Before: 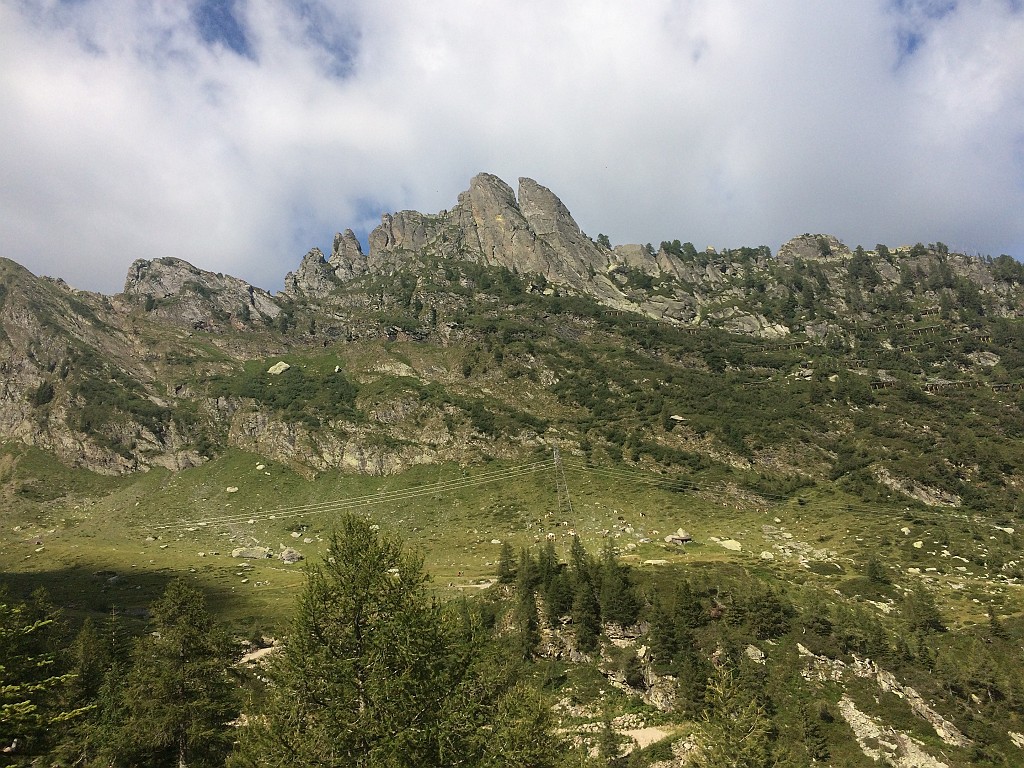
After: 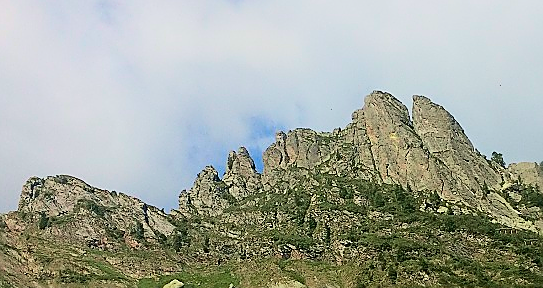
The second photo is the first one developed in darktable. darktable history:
sharpen: radius 1.38, amount 1.258, threshold 0.683
color balance rgb: perceptual saturation grading › global saturation 14.812%, global vibrance 20%
crop: left 10.382%, top 10.702%, right 36.499%, bottom 51.684%
tone curve: curves: ch0 [(0, 0) (0.128, 0.068) (0.292, 0.274) (0.453, 0.507) (0.653, 0.717) (0.785, 0.817) (0.995, 0.917)]; ch1 [(0, 0) (0.384, 0.365) (0.463, 0.447) (0.486, 0.474) (0.503, 0.497) (0.52, 0.525) (0.559, 0.591) (0.583, 0.623) (0.672, 0.699) (0.766, 0.773) (1, 1)]; ch2 [(0, 0) (0.374, 0.344) (0.446, 0.443) (0.501, 0.5) (0.527, 0.549) (0.565, 0.582) (0.624, 0.632) (1, 1)], color space Lab, independent channels, preserve colors none
